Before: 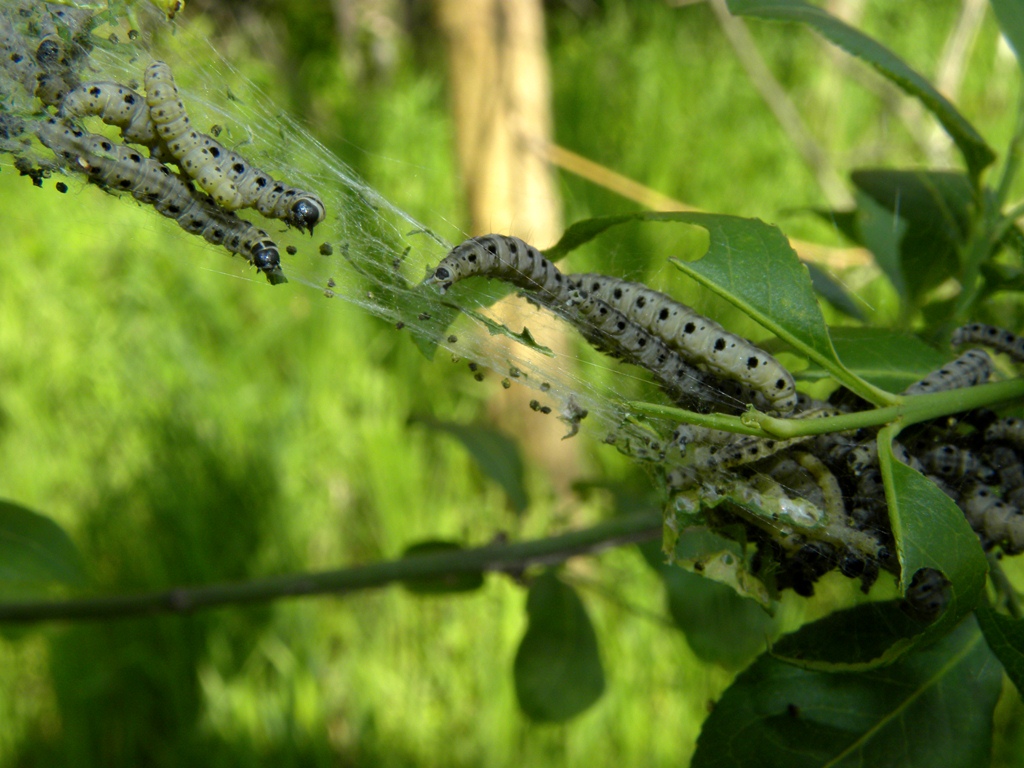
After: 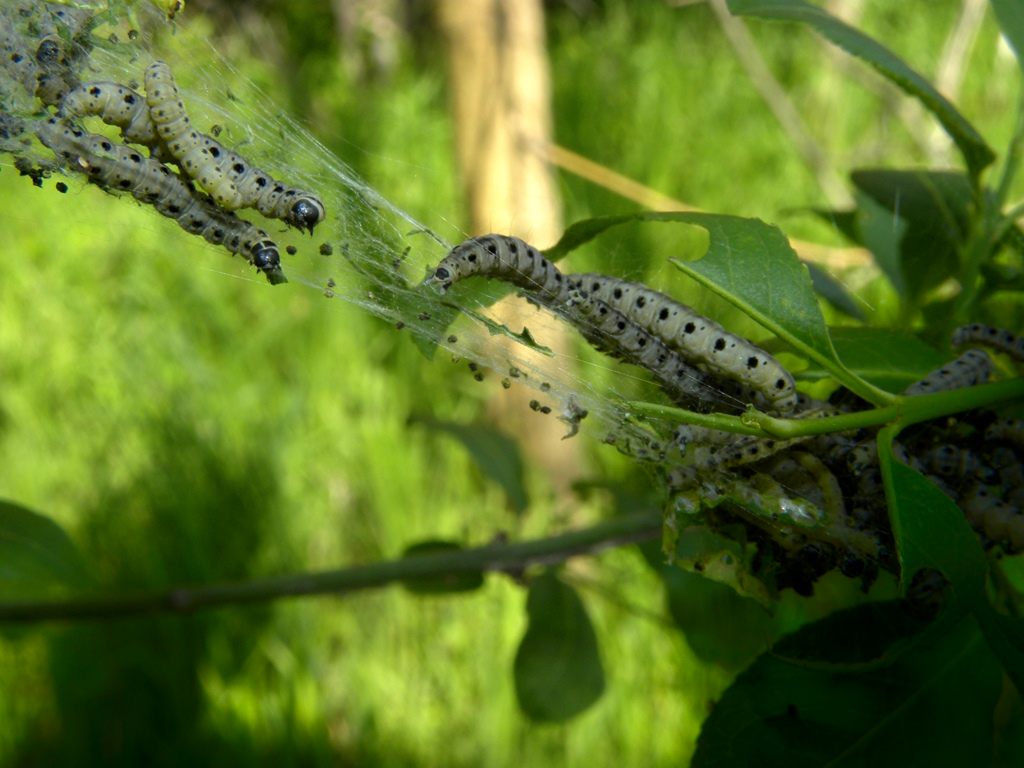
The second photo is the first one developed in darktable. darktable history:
shadows and highlights: shadows -86.61, highlights -36.42, highlights color adjustment 55.09%, soften with gaussian
